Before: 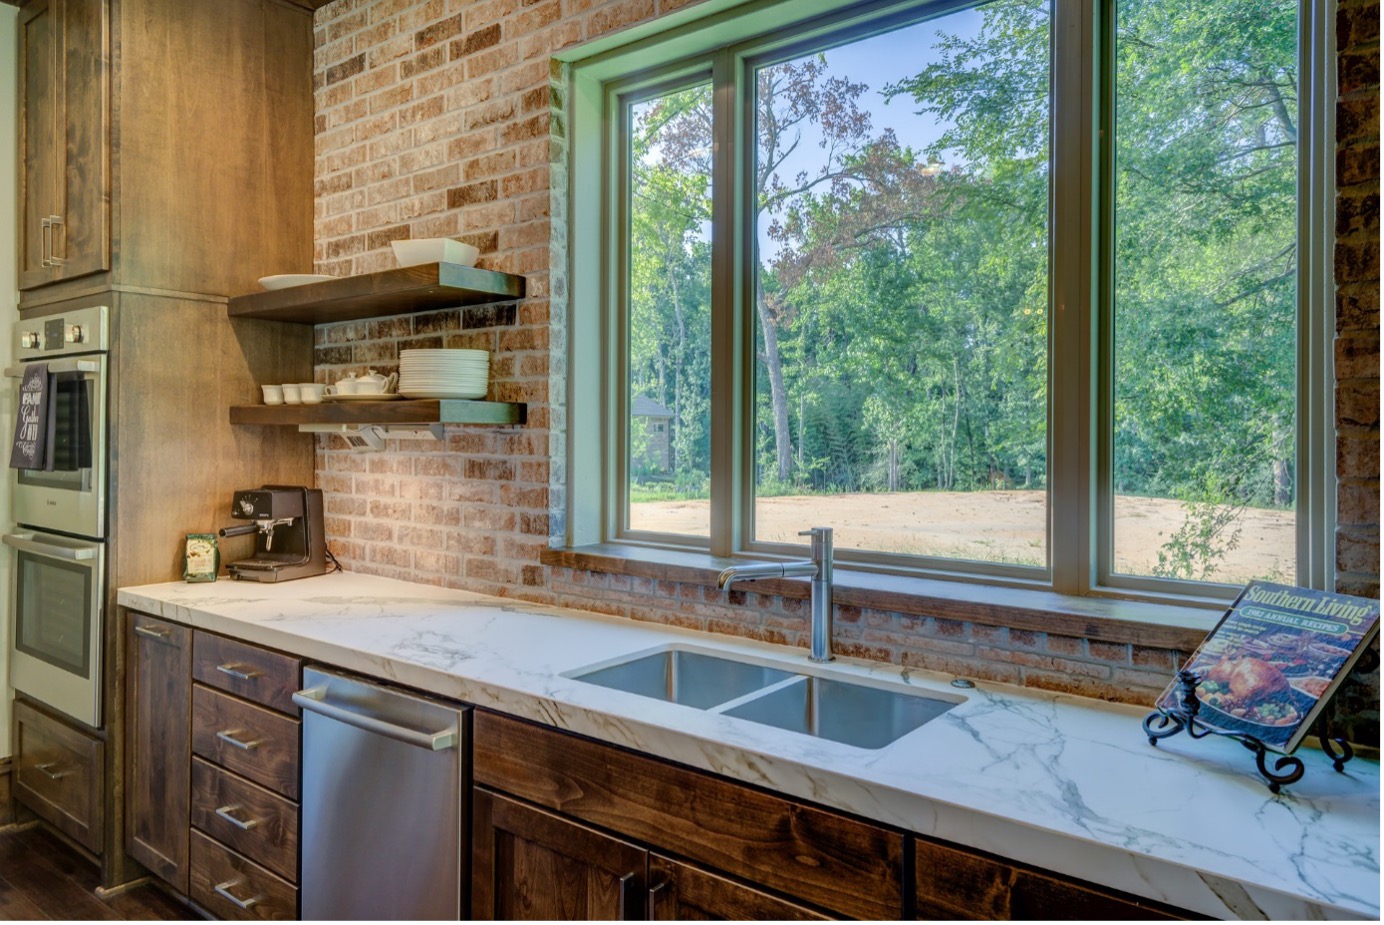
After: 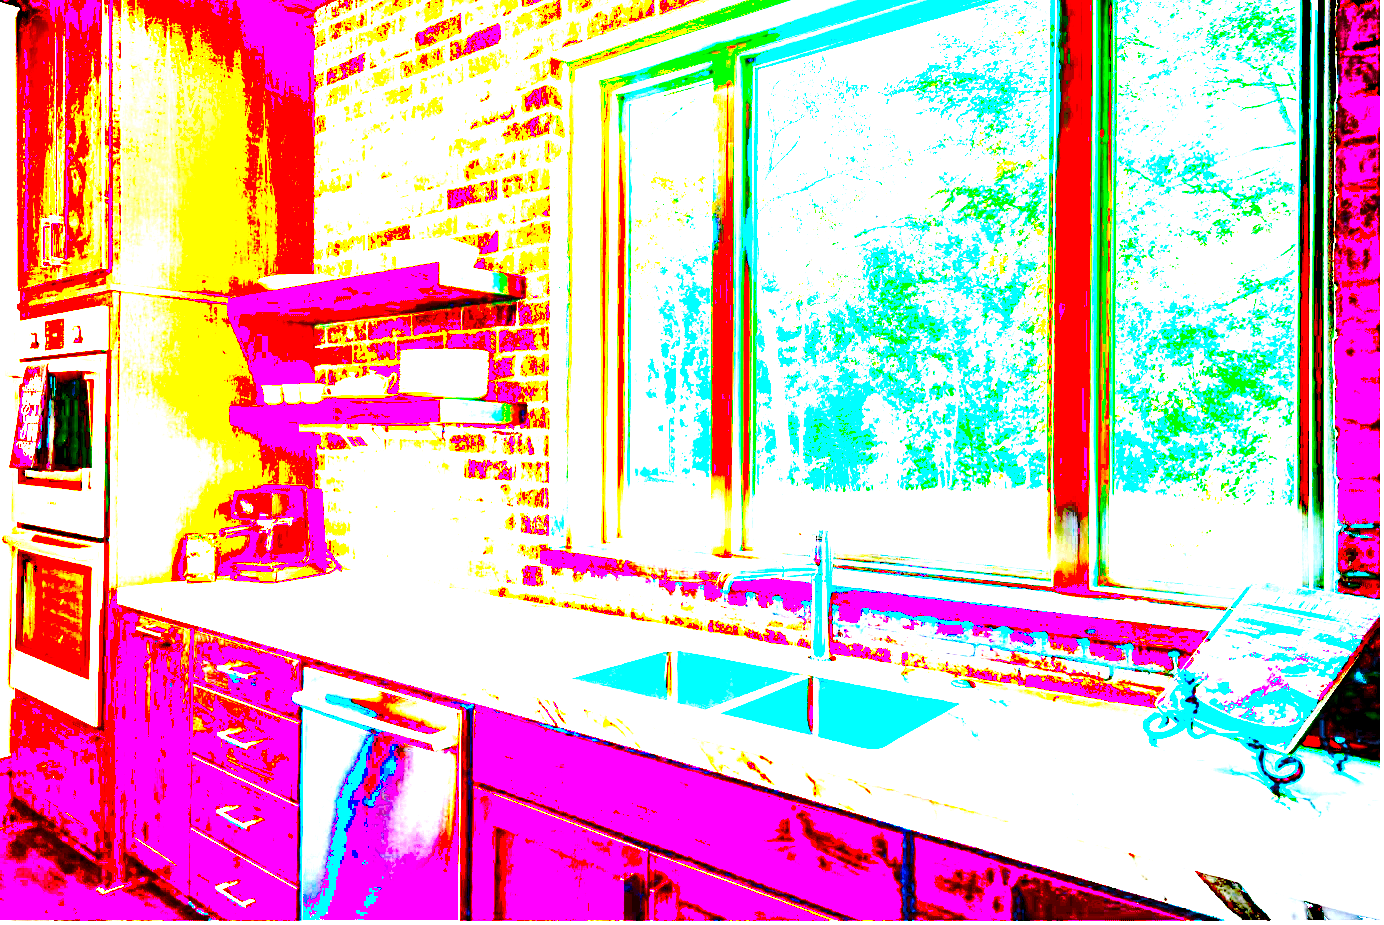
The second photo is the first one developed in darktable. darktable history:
vignetting: fall-off start 67.07%, saturation -0.647, center (-0.031, -0.043), width/height ratio 1.006
tone curve: curves: ch0 [(0, 0) (0.003, 0.068) (0.011, 0.079) (0.025, 0.092) (0.044, 0.107) (0.069, 0.121) (0.1, 0.134) (0.136, 0.16) (0.177, 0.198) (0.224, 0.242) (0.277, 0.312) (0.335, 0.384) (0.399, 0.461) (0.468, 0.539) (0.543, 0.622) (0.623, 0.691) (0.709, 0.763) (0.801, 0.833) (0.898, 0.909) (1, 1)], color space Lab, independent channels, preserve colors none
exposure: black level correction 0.1, exposure 3.083 EV, compensate exposure bias true, compensate highlight preservation false
